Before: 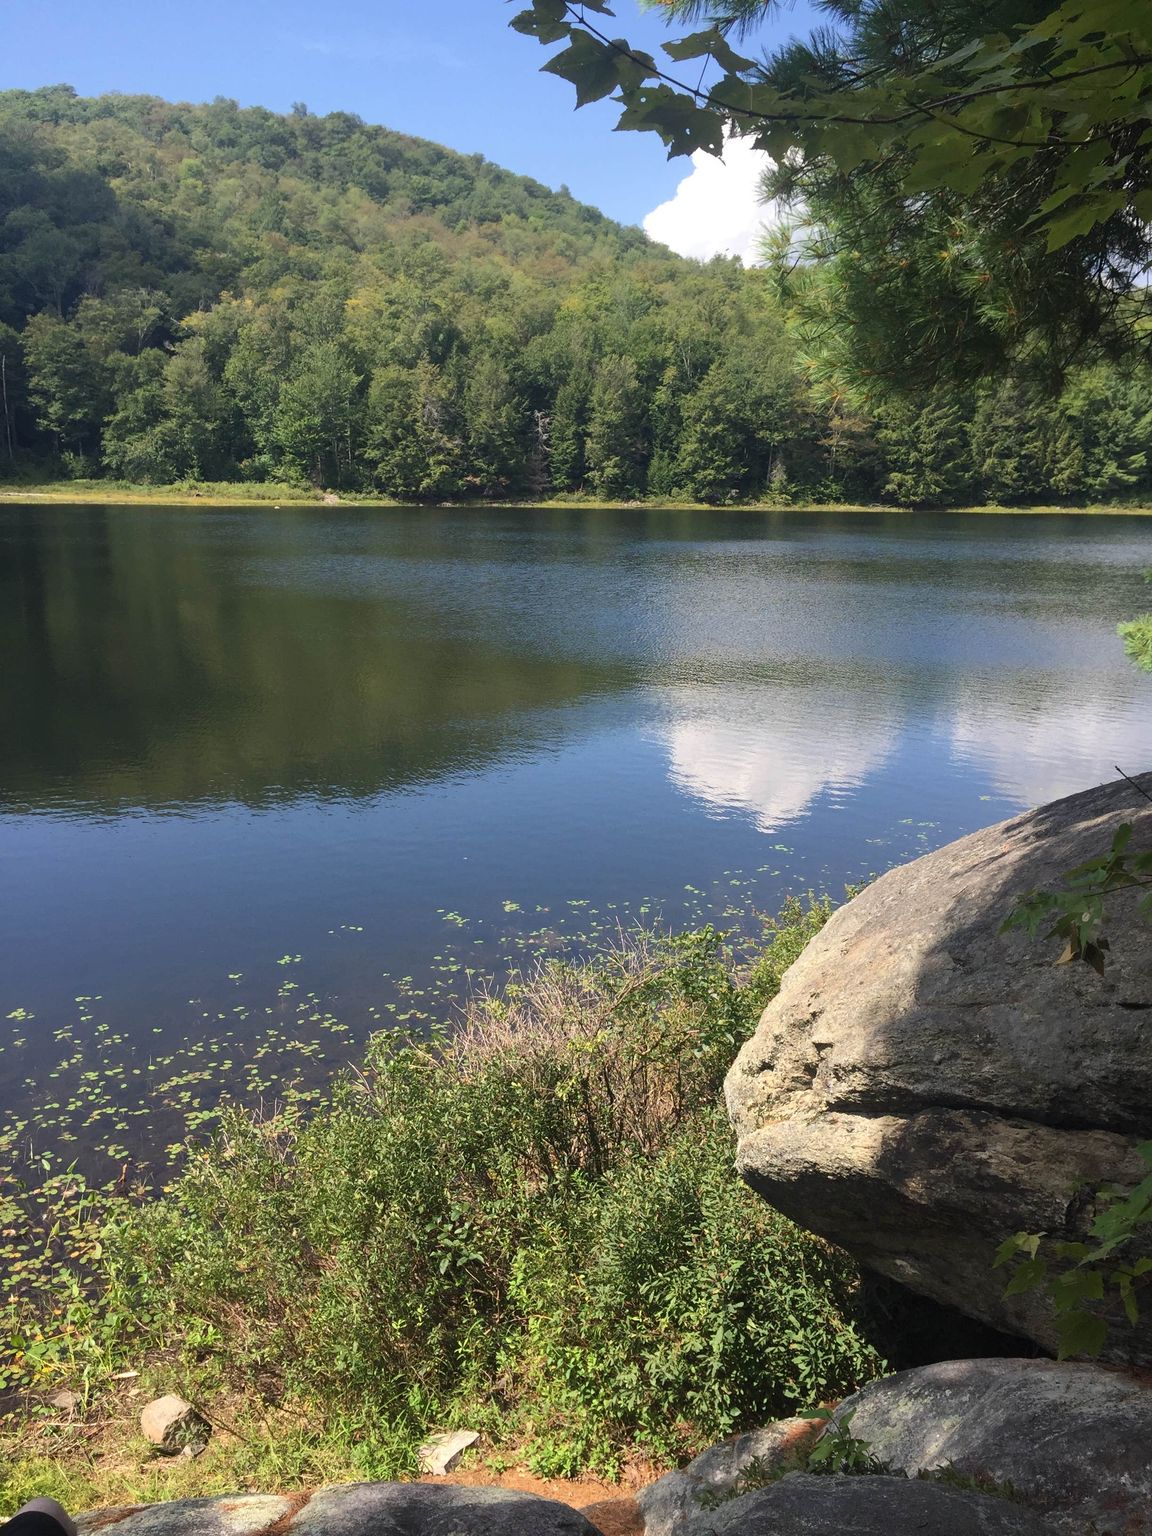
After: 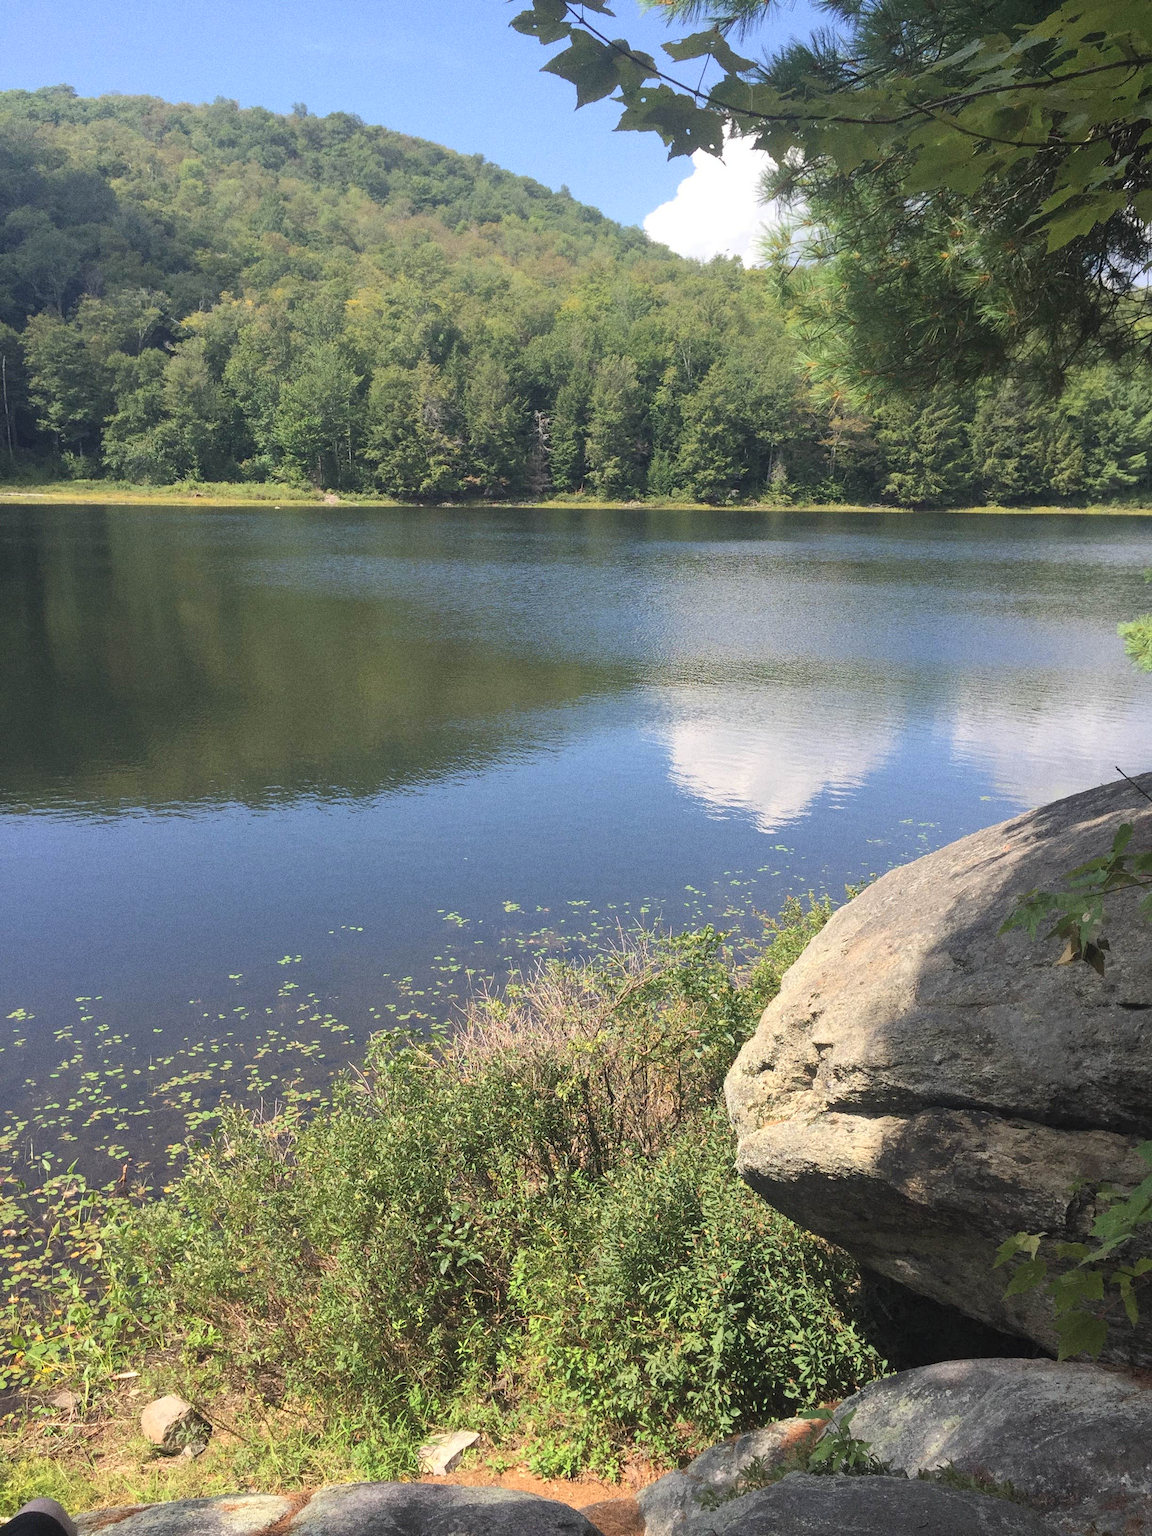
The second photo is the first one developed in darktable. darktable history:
grain: coarseness 0.09 ISO, strength 40%
contrast brightness saturation: brightness 0.13
